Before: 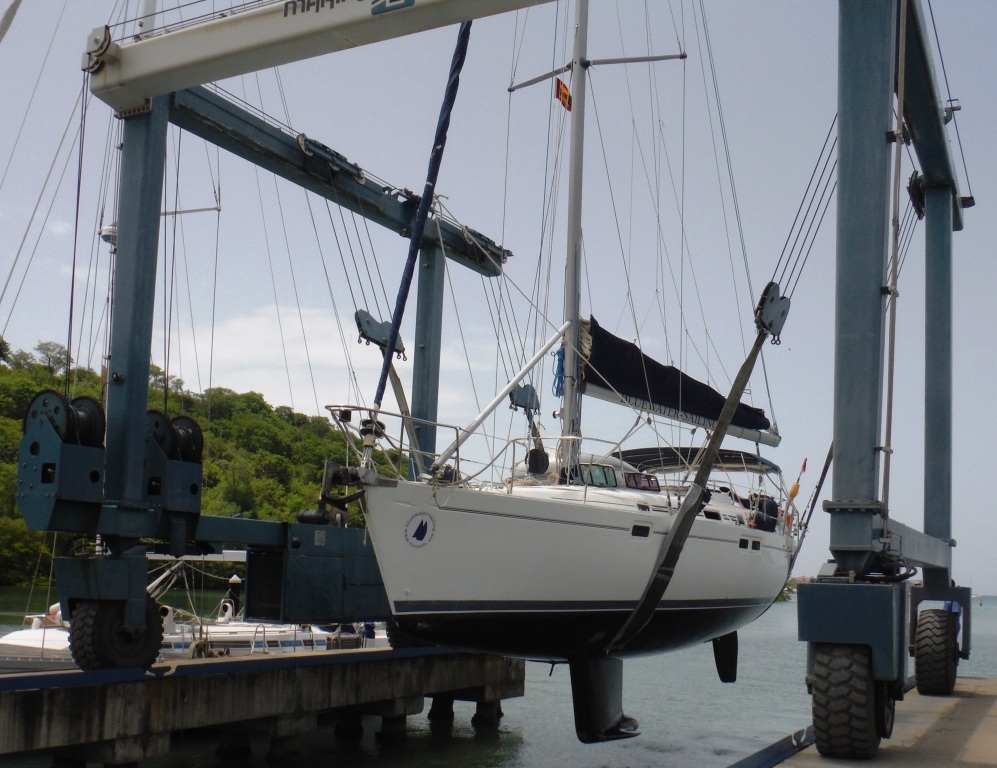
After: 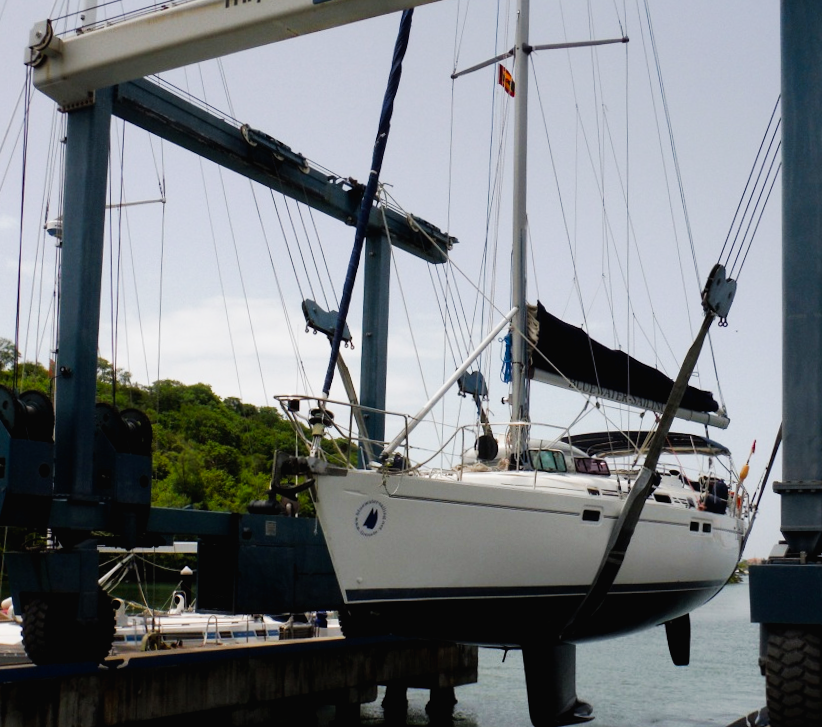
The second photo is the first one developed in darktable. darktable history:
crop and rotate: angle 1°, left 4.281%, top 0.642%, right 11.383%, bottom 2.486%
tone curve: curves: ch0 [(0, 0) (0.003, 0.016) (0.011, 0.016) (0.025, 0.016) (0.044, 0.016) (0.069, 0.016) (0.1, 0.026) (0.136, 0.047) (0.177, 0.088) (0.224, 0.14) (0.277, 0.2) (0.335, 0.276) (0.399, 0.37) (0.468, 0.47) (0.543, 0.583) (0.623, 0.698) (0.709, 0.779) (0.801, 0.858) (0.898, 0.929) (1, 1)], preserve colors none
